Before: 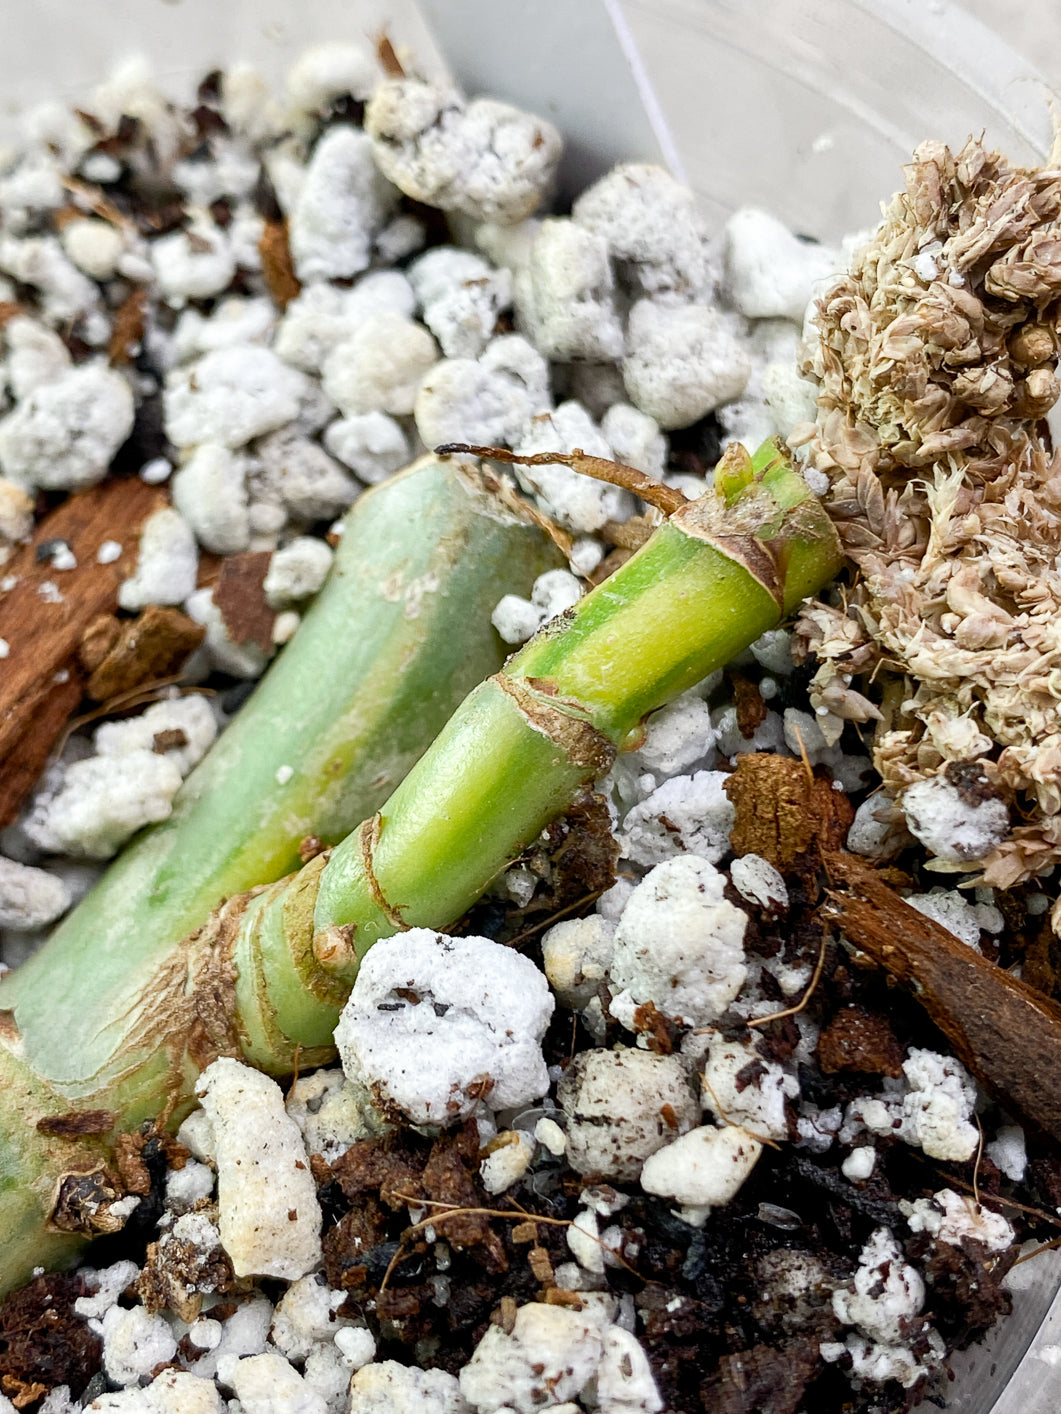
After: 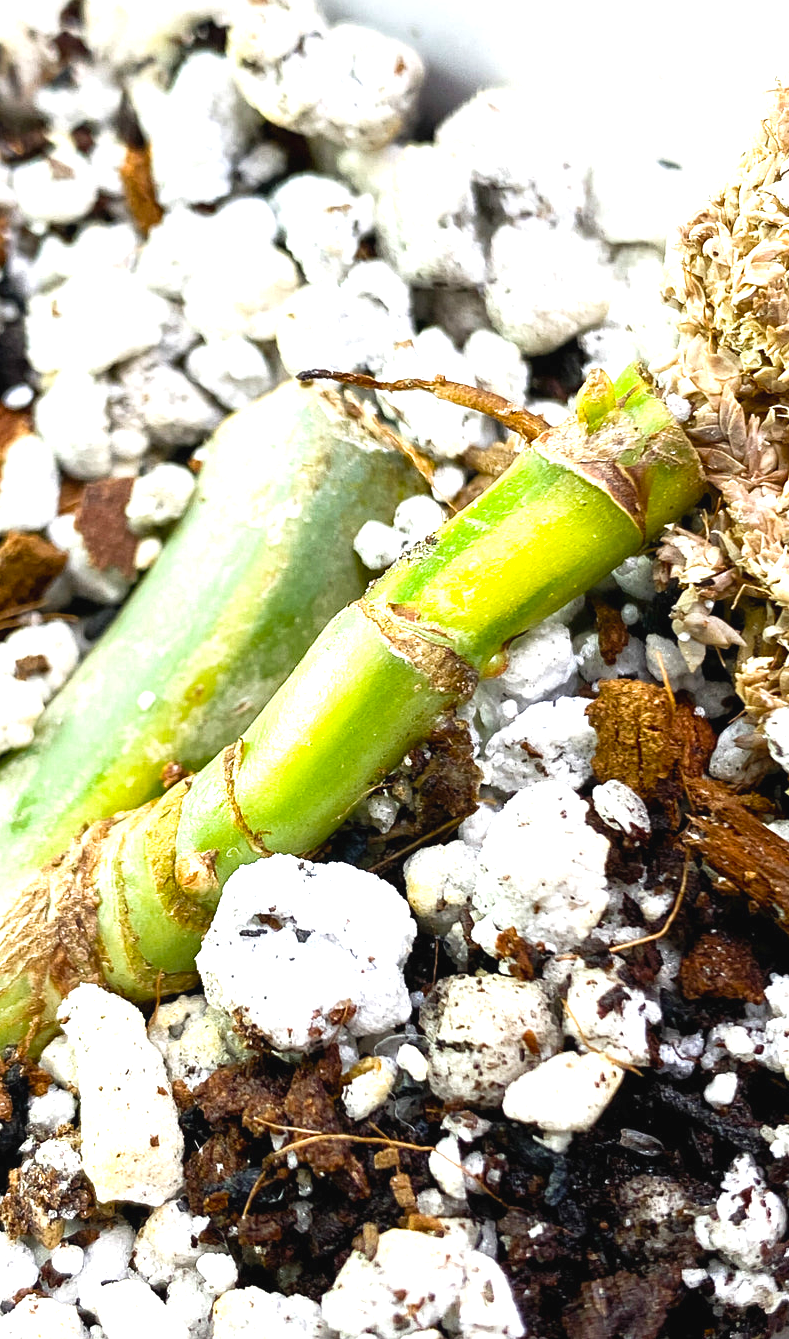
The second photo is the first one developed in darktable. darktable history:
crop and rotate: left 13.032%, top 5.277%, right 12.566%
exposure: black level correction -0.002, exposure 0.543 EV, compensate highlight preservation false
color balance rgb: perceptual saturation grading › global saturation 19.527%, perceptual brilliance grading › global brilliance 2.278%, perceptual brilliance grading › highlights 7.827%, perceptual brilliance grading › shadows -3.65%
